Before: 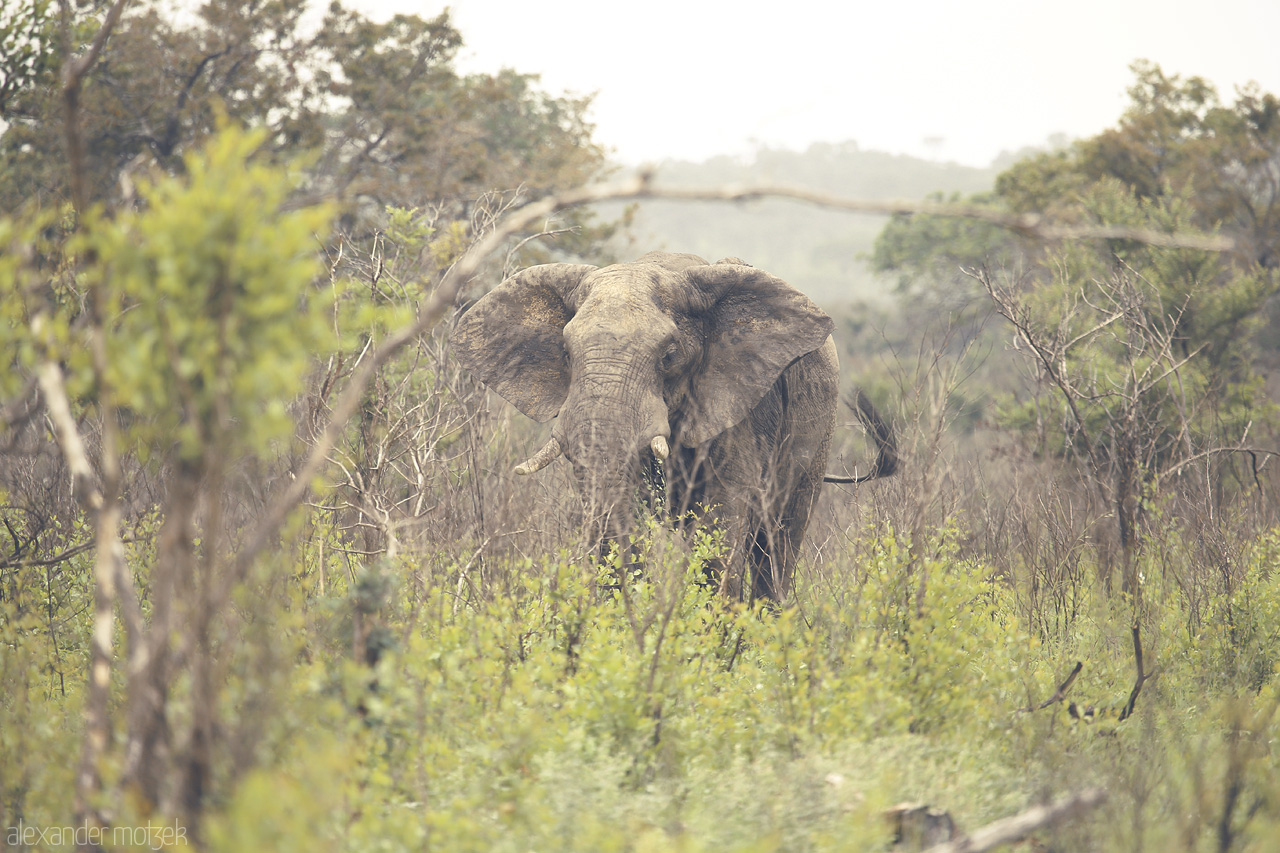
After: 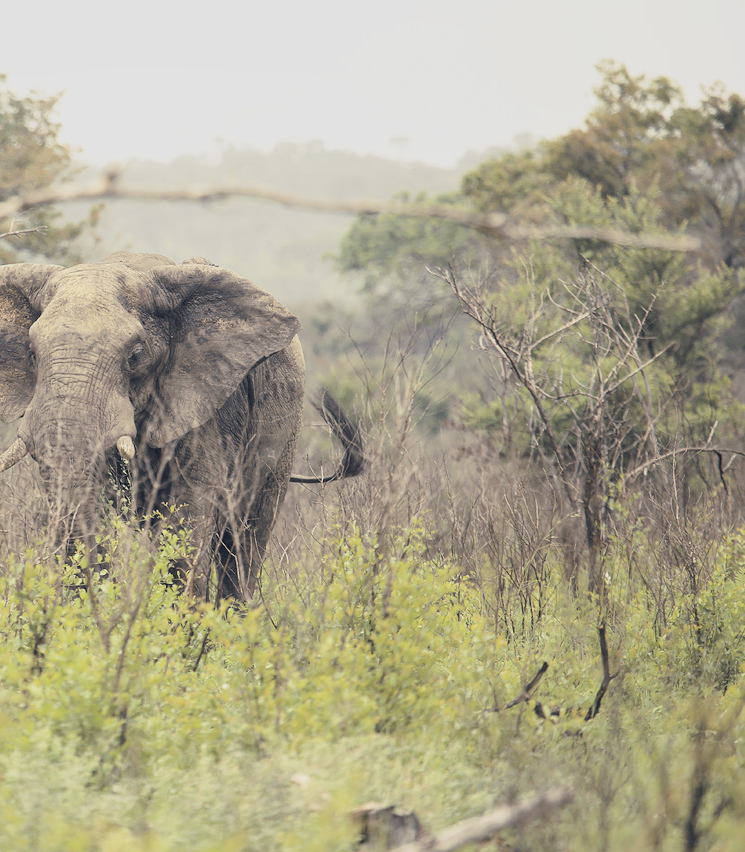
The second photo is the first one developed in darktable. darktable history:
crop: left 41.793%
filmic rgb: black relative exposure -5.04 EV, white relative exposure 3.98 EV, hardness 2.89, contrast 1.203, color science v6 (2022)
local contrast: highlights 101%, shadows 97%, detail 119%, midtone range 0.2
